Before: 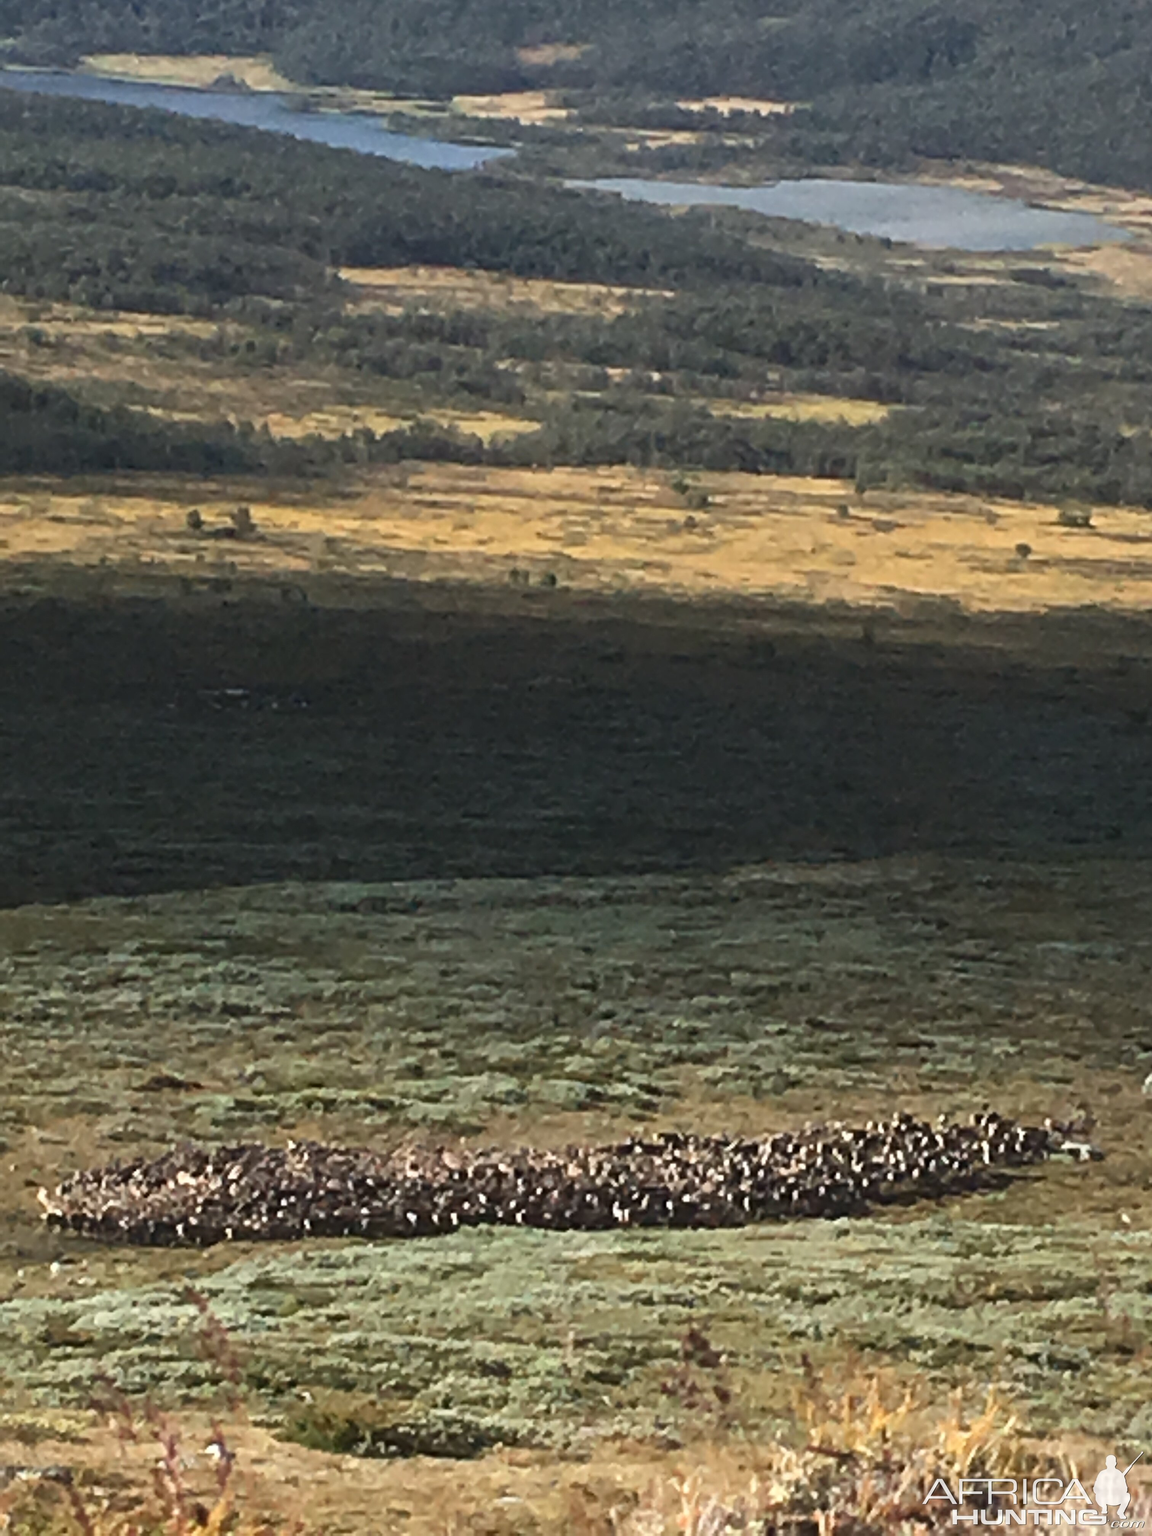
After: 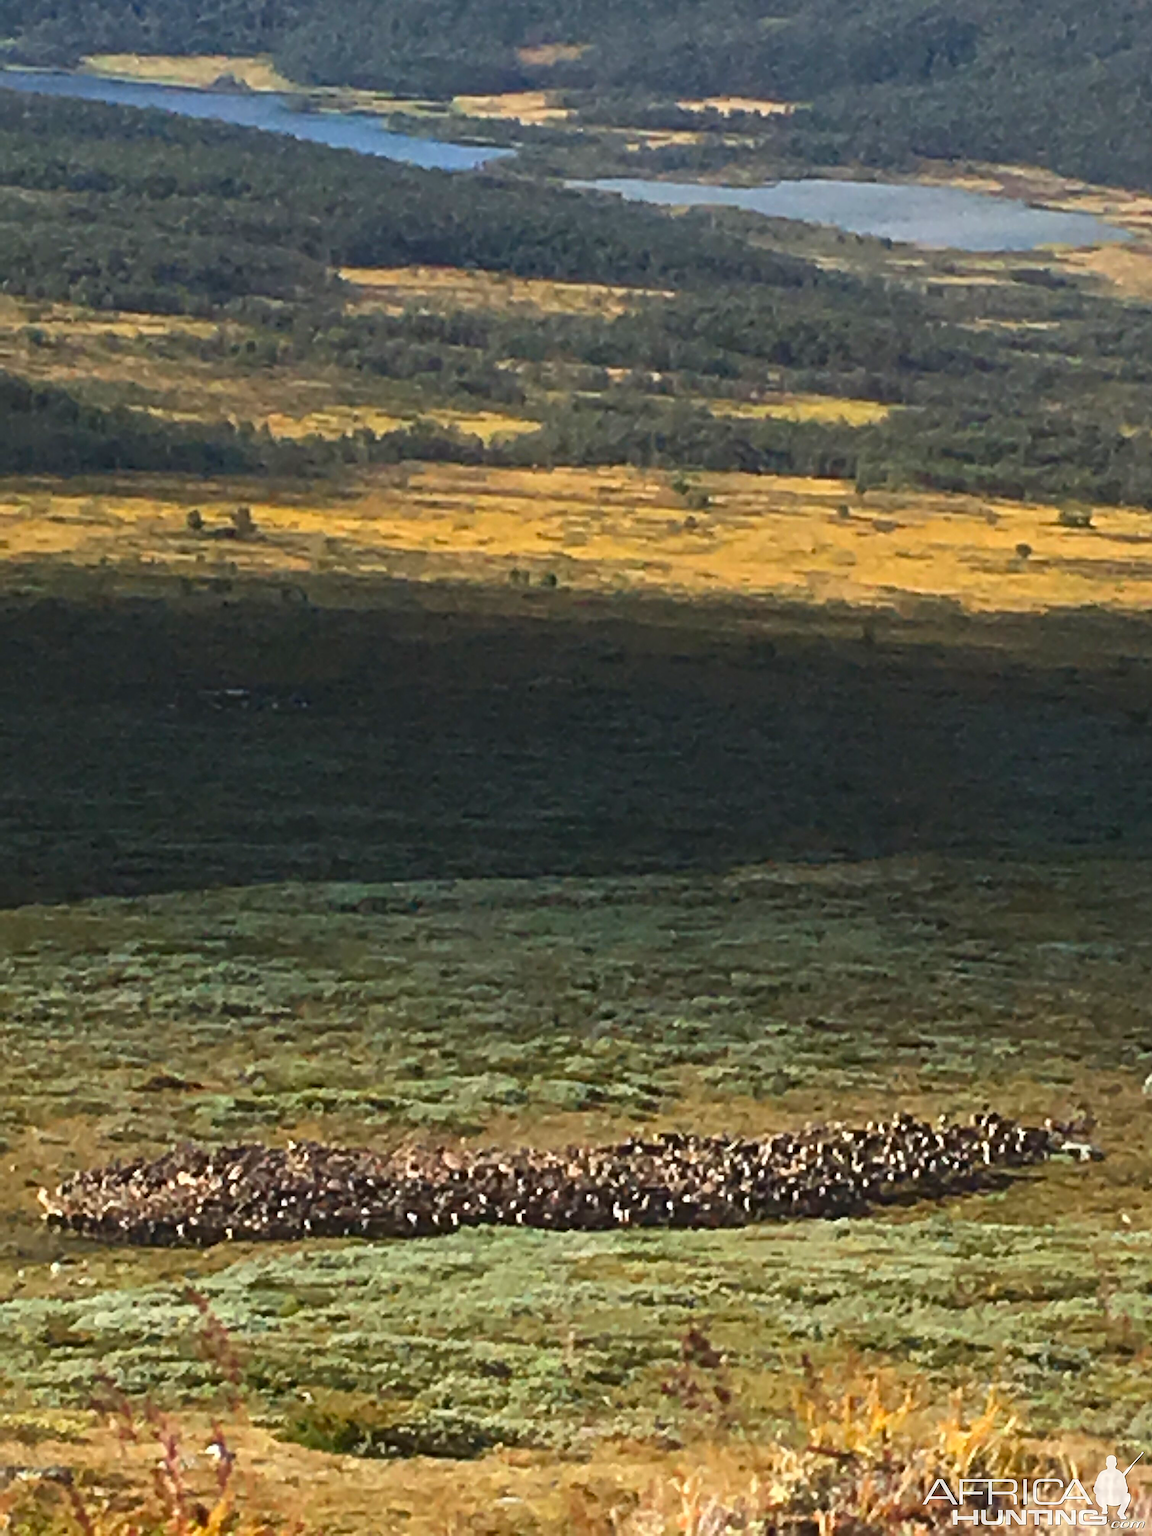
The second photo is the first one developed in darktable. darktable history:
sharpen: on, module defaults
contrast brightness saturation: saturation 0.484
